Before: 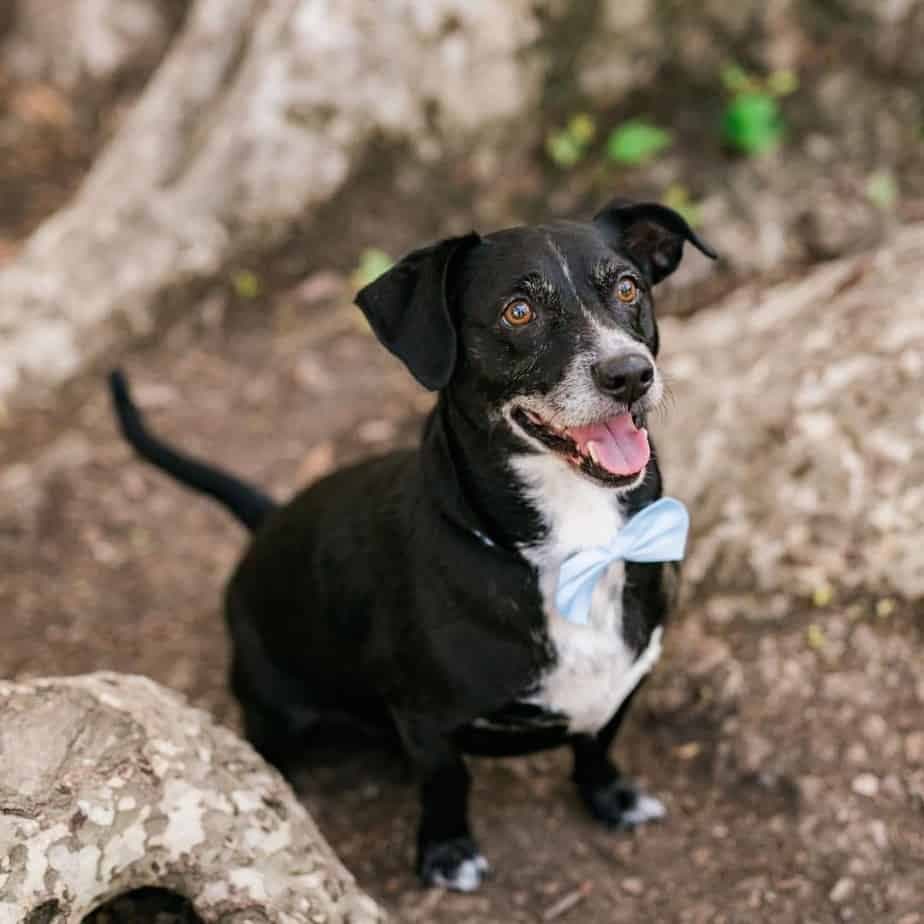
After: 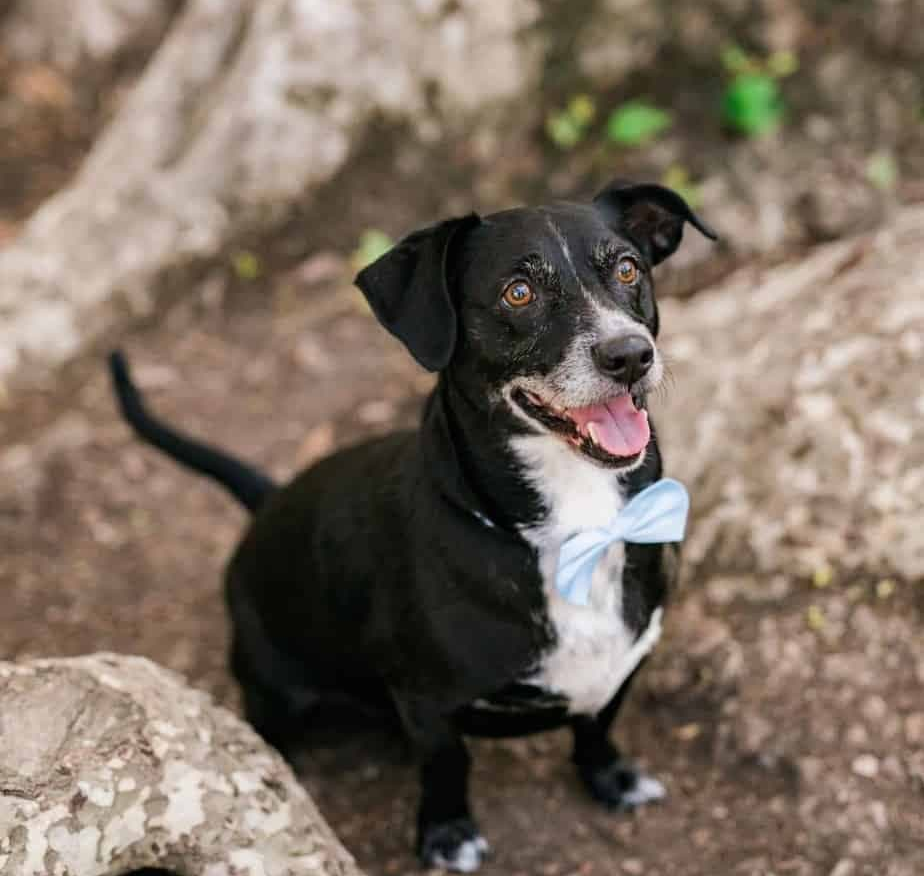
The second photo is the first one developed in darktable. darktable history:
crop and rotate: top 2.125%, bottom 3.036%
